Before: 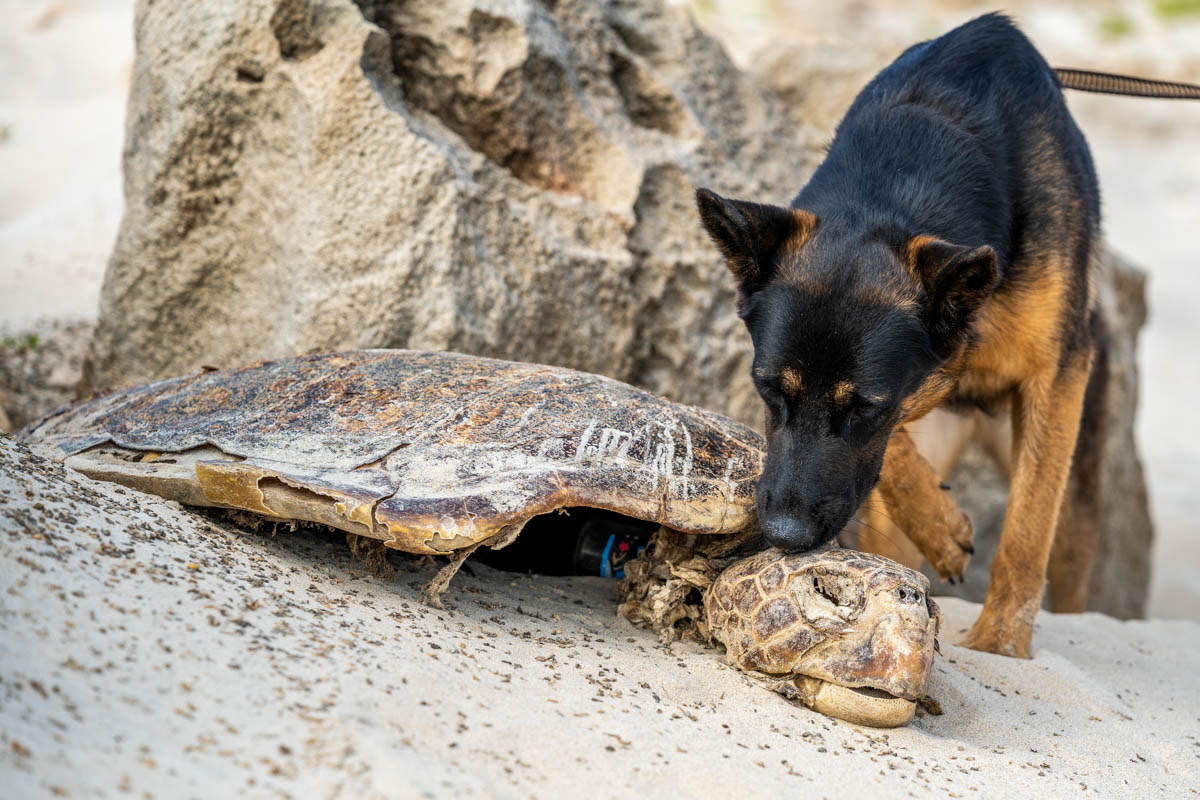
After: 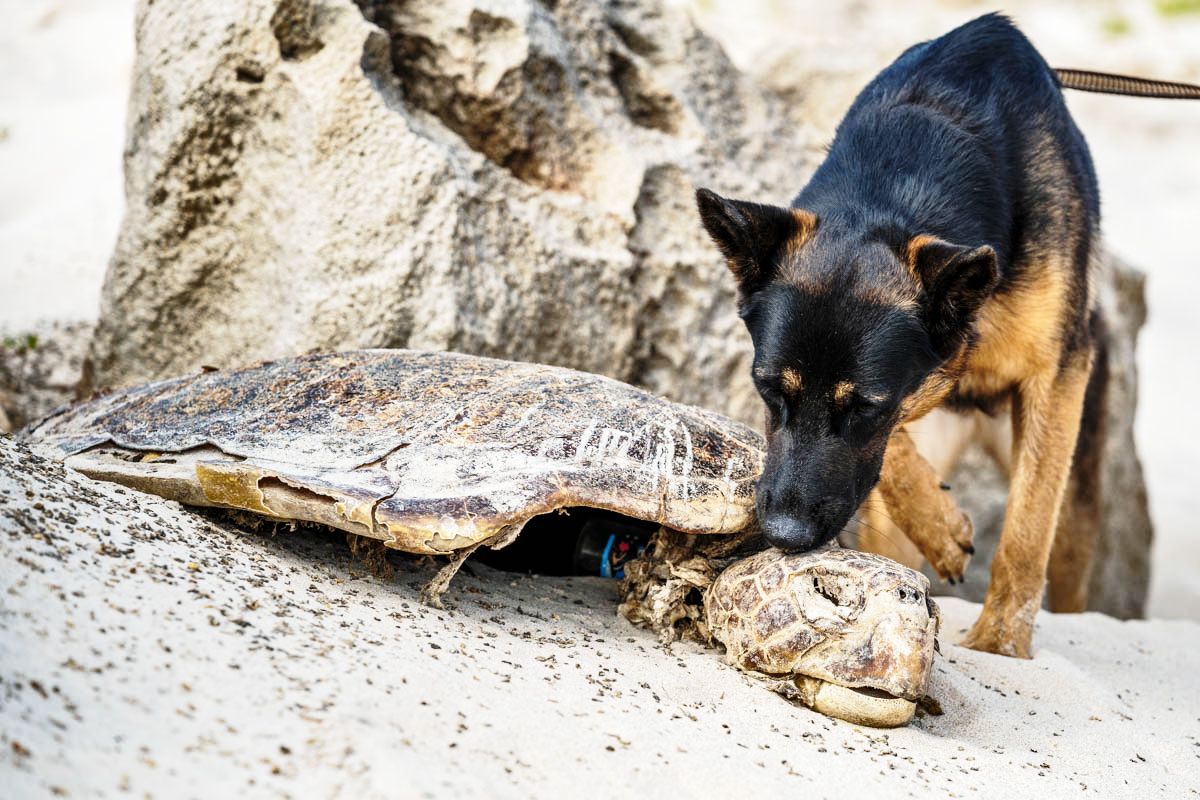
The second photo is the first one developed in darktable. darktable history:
color correction: saturation 0.8
base curve: curves: ch0 [(0, 0) (0.028, 0.03) (0.121, 0.232) (0.46, 0.748) (0.859, 0.968) (1, 1)], preserve colors none
shadows and highlights: soften with gaussian
